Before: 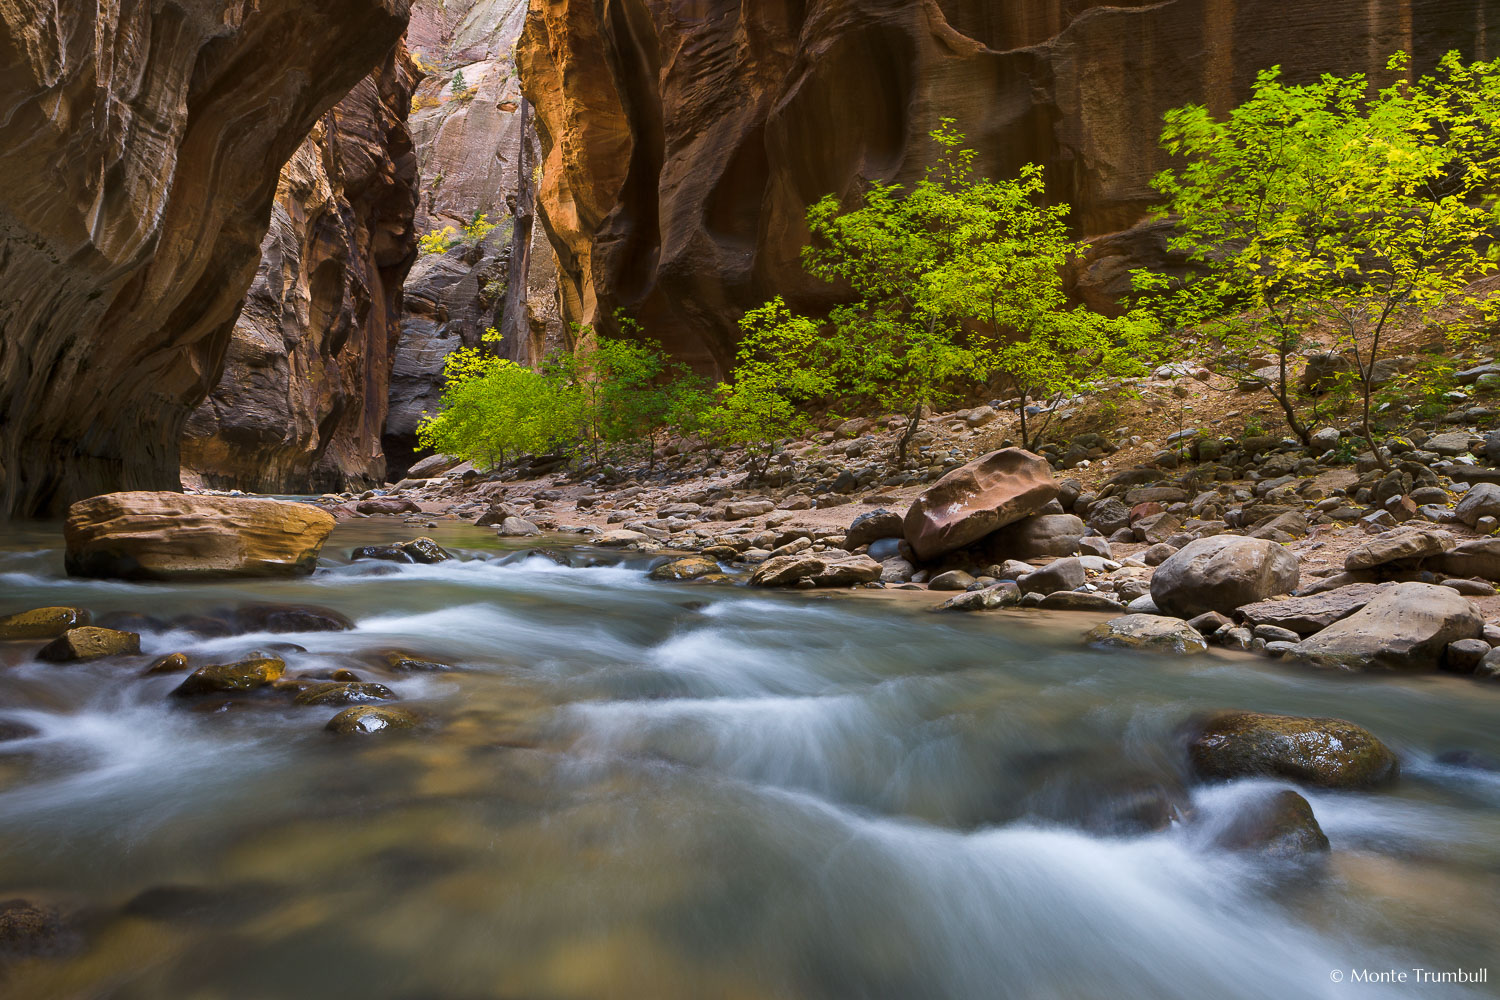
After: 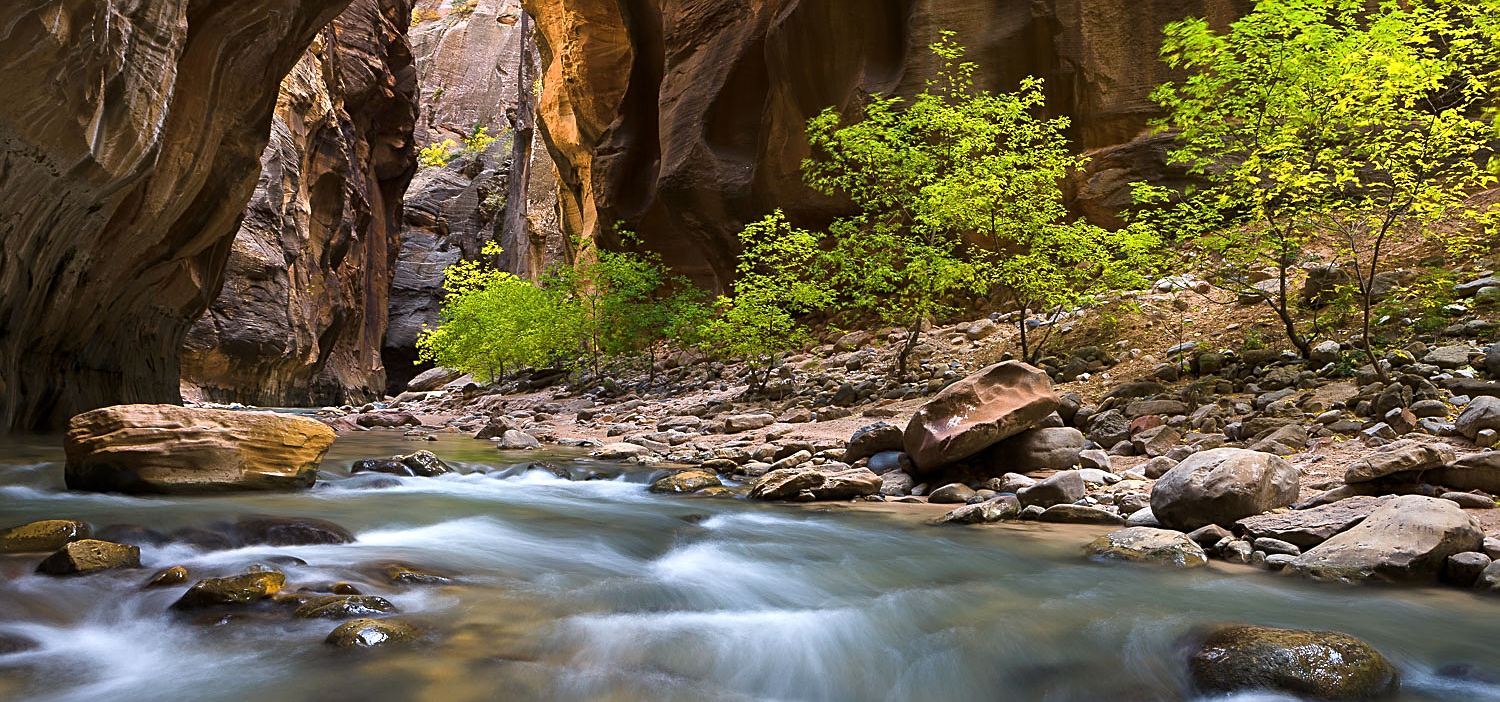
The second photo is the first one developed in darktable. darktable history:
tone equalizer: -8 EV -0.435 EV, -7 EV -0.422 EV, -6 EV -0.341 EV, -5 EV -0.221 EV, -3 EV 0.233 EV, -2 EV 0.314 EV, -1 EV 0.373 EV, +0 EV 0.407 EV
sharpen: on, module defaults
crop and rotate: top 8.74%, bottom 21.017%
